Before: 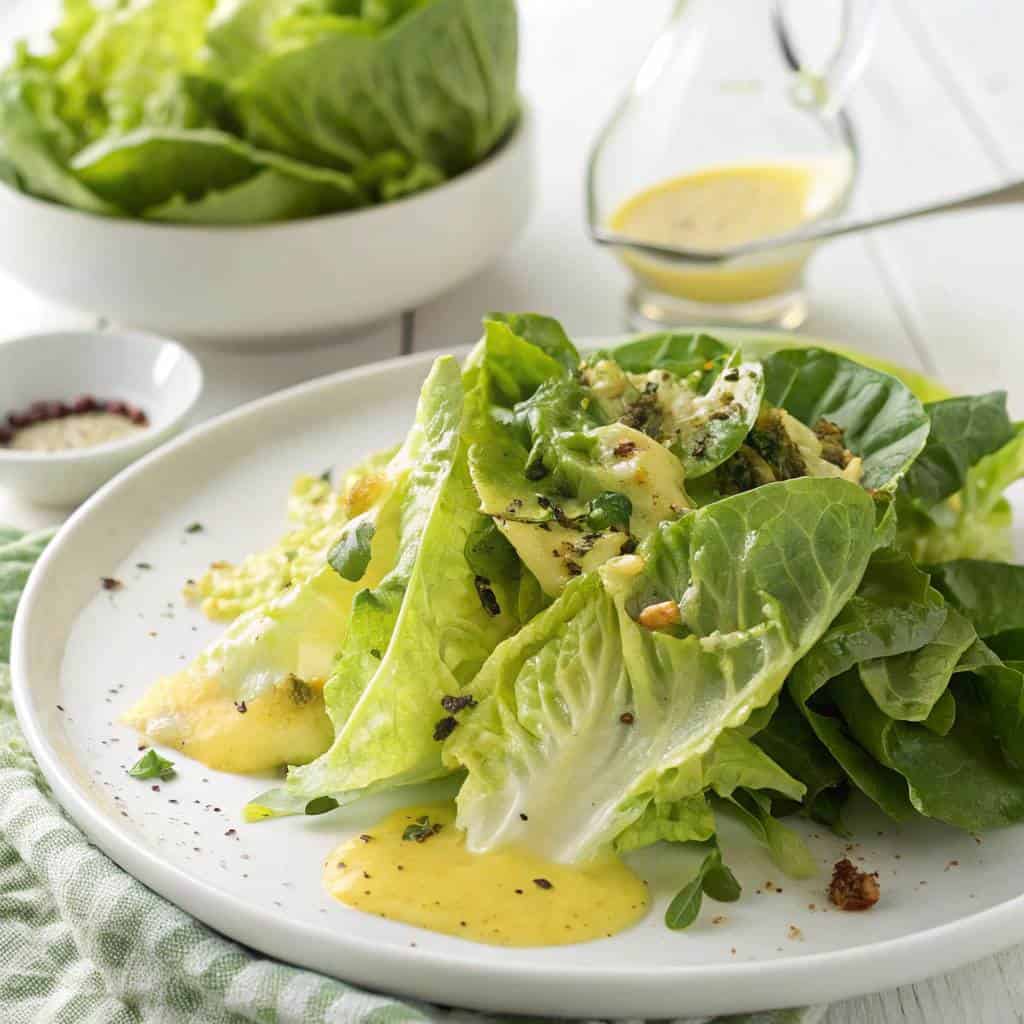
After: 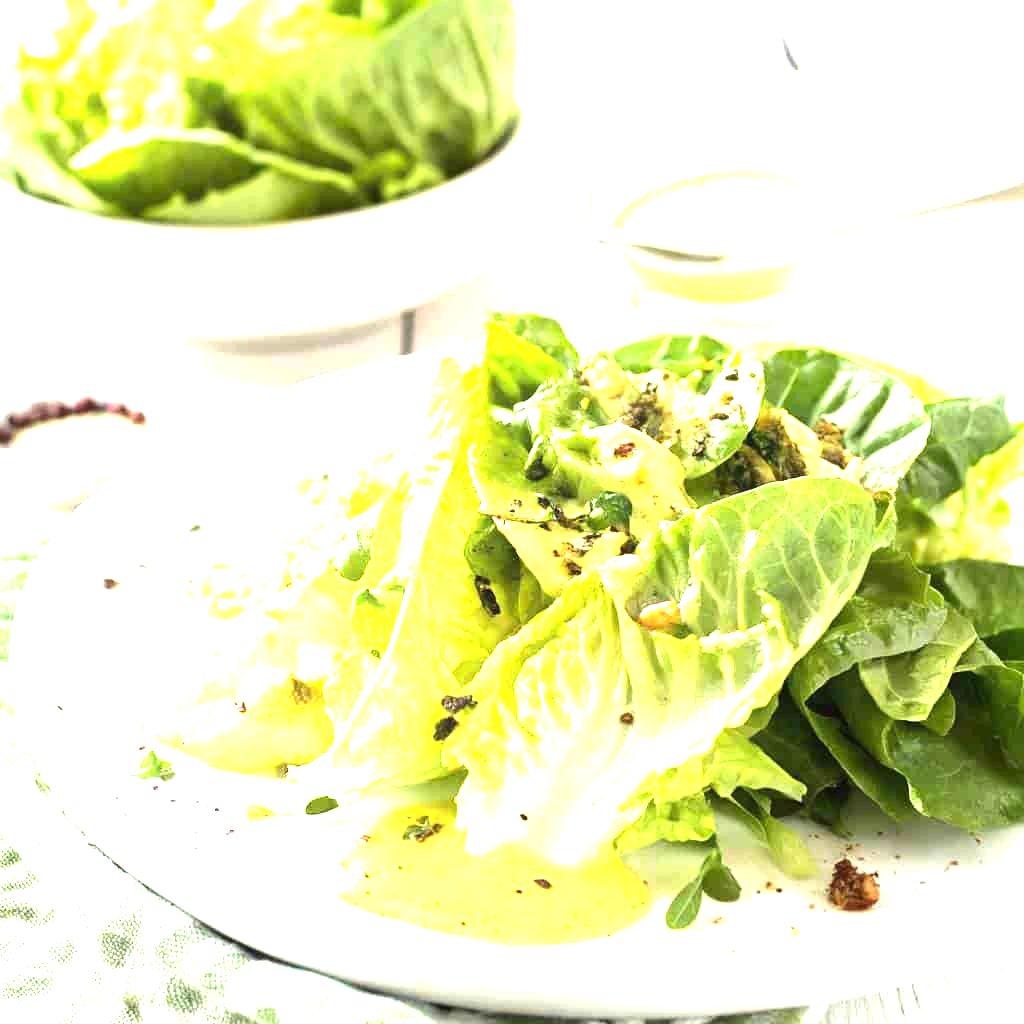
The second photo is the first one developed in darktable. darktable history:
tone equalizer: -8 EV -0.417 EV, -7 EV -0.389 EV, -6 EV -0.333 EV, -5 EV -0.222 EV, -3 EV 0.222 EV, -2 EV 0.333 EV, -1 EV 0.389 EV, +0 EV 0.417 EV, edges refinement/feathering 500, mask exposure compensation -1.57 EV, preserve details no
exposure: black level correction 0, exposure 1.625 EV, compensate exposure bias true, compensate highlight preservation false
